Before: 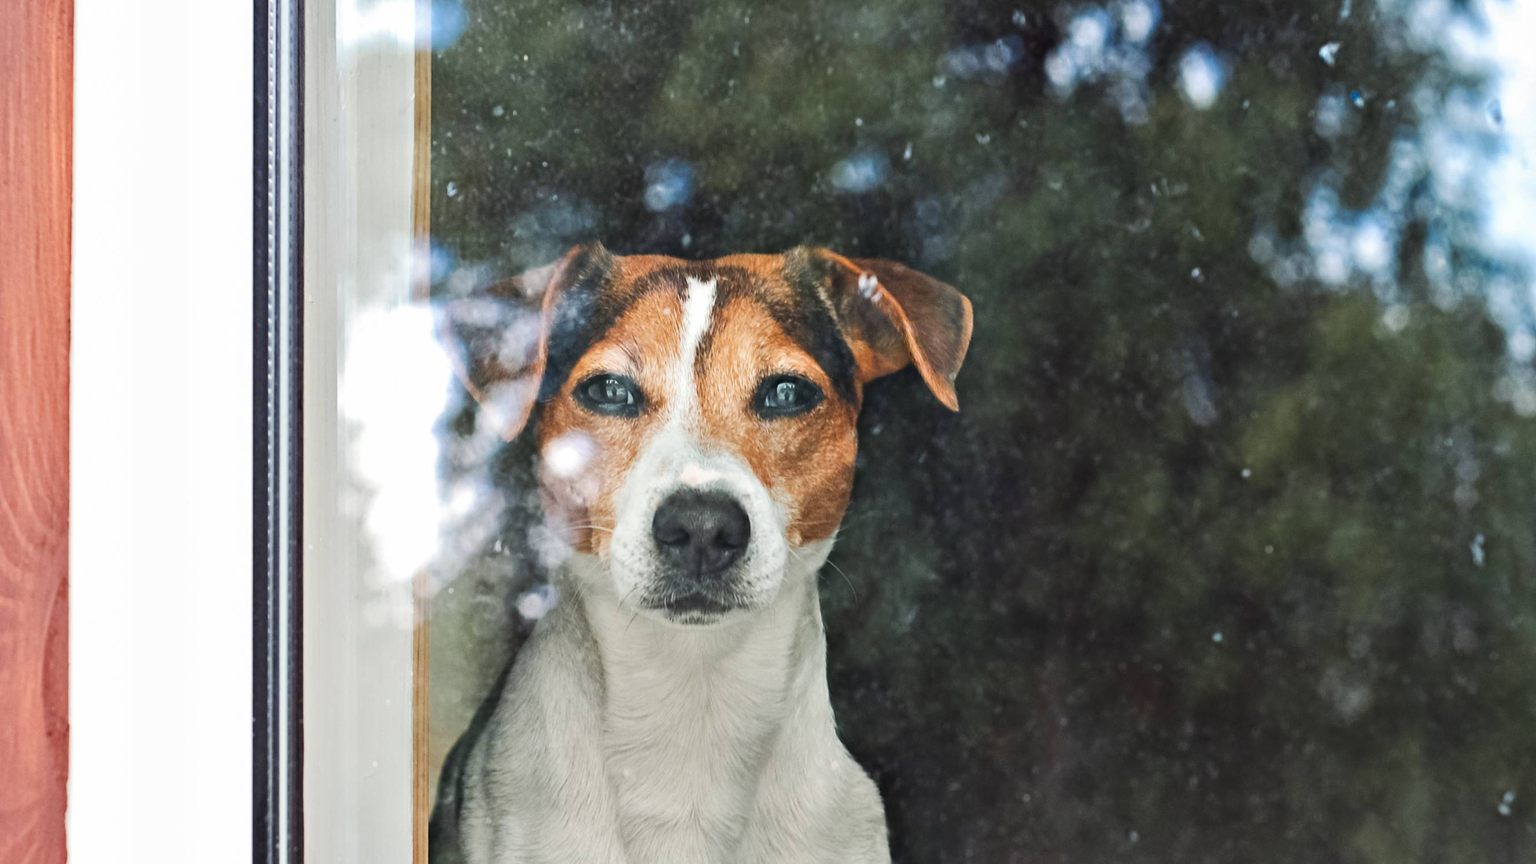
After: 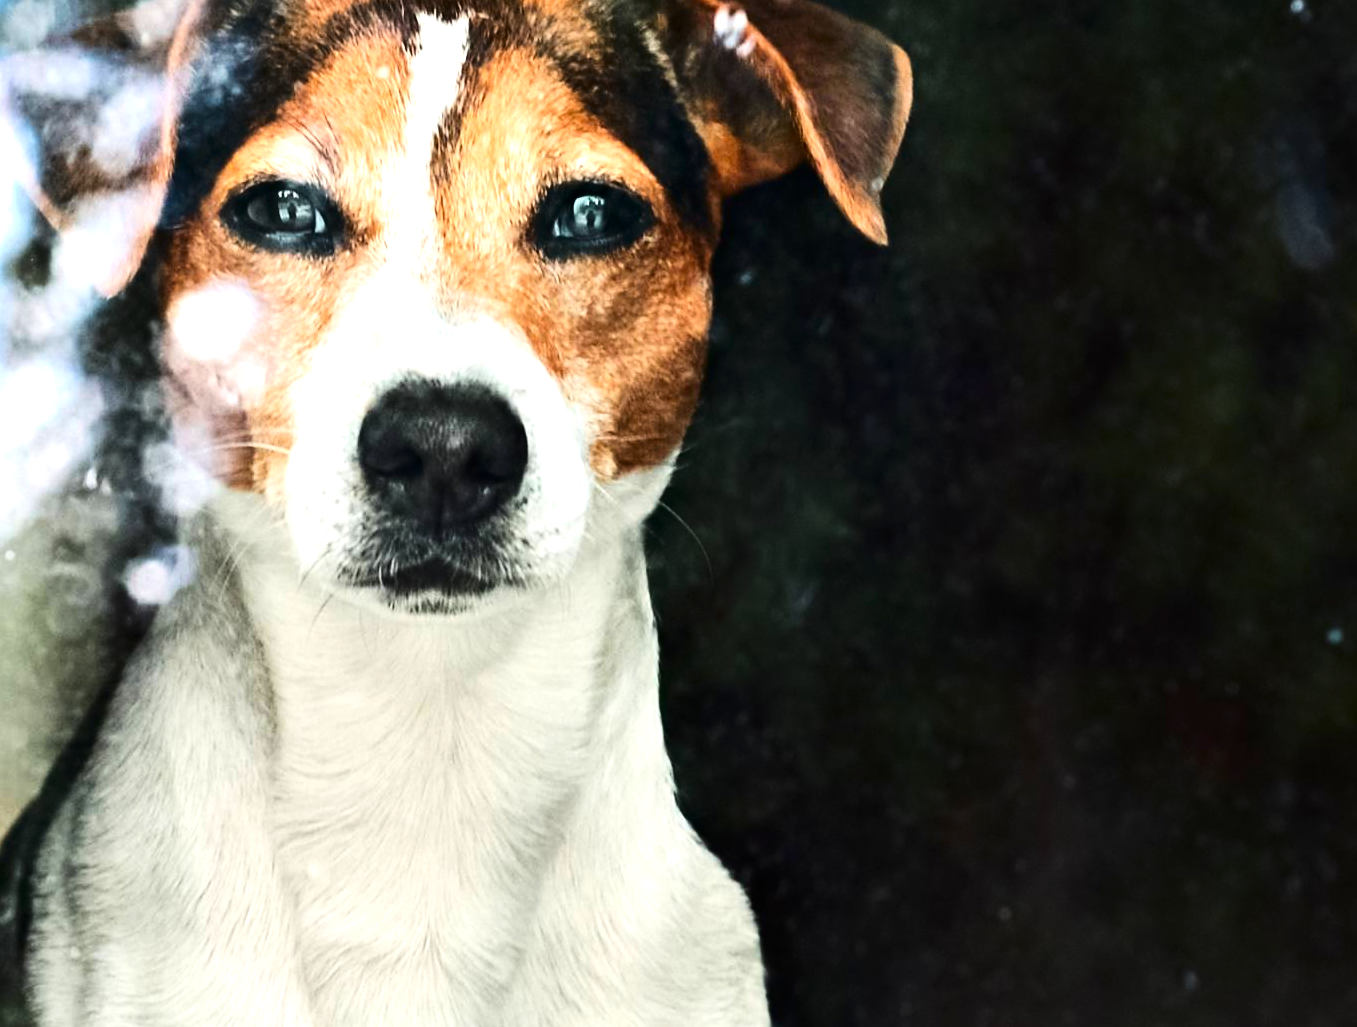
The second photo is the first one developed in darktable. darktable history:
crop and rotate: left 29.062%, top 31.215%, right 19.828%
exposure: exposure -0.056 EV, compensate highlight preservation false
tone equalizer: -8 EV -1.07 EV, -7 EV -1.02 EV, -6 EV -0.871 EV, -5 EV -0.606 EV, -3 EV 0.573 EV, -2 EV 0.838 EV, -1 EV 0.986 EV, +0 EV 1.07 EV, smoothing diameter 2.01%, edges refinement/feathering 17.06, mask exposure compensation -1.57 EV, filter diffusion 5
contrast brightness saturation: contrast 0.188, brightness -0.112, saturation 0.209
